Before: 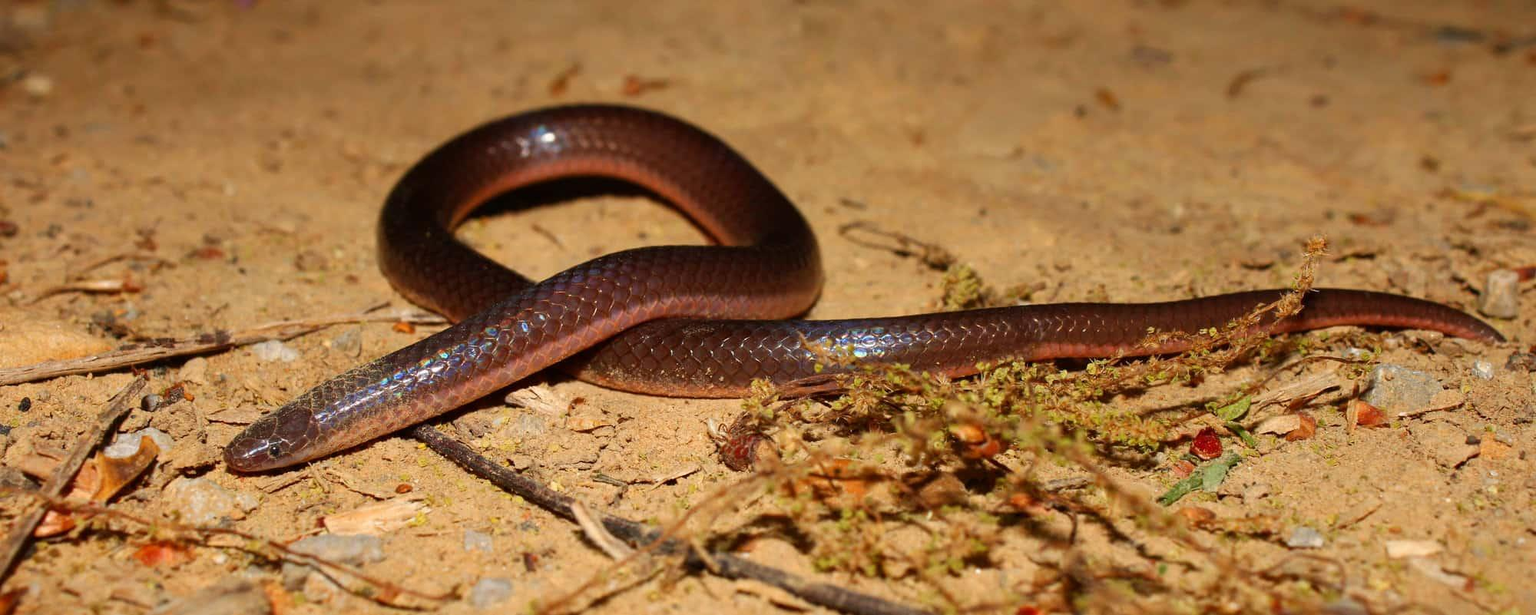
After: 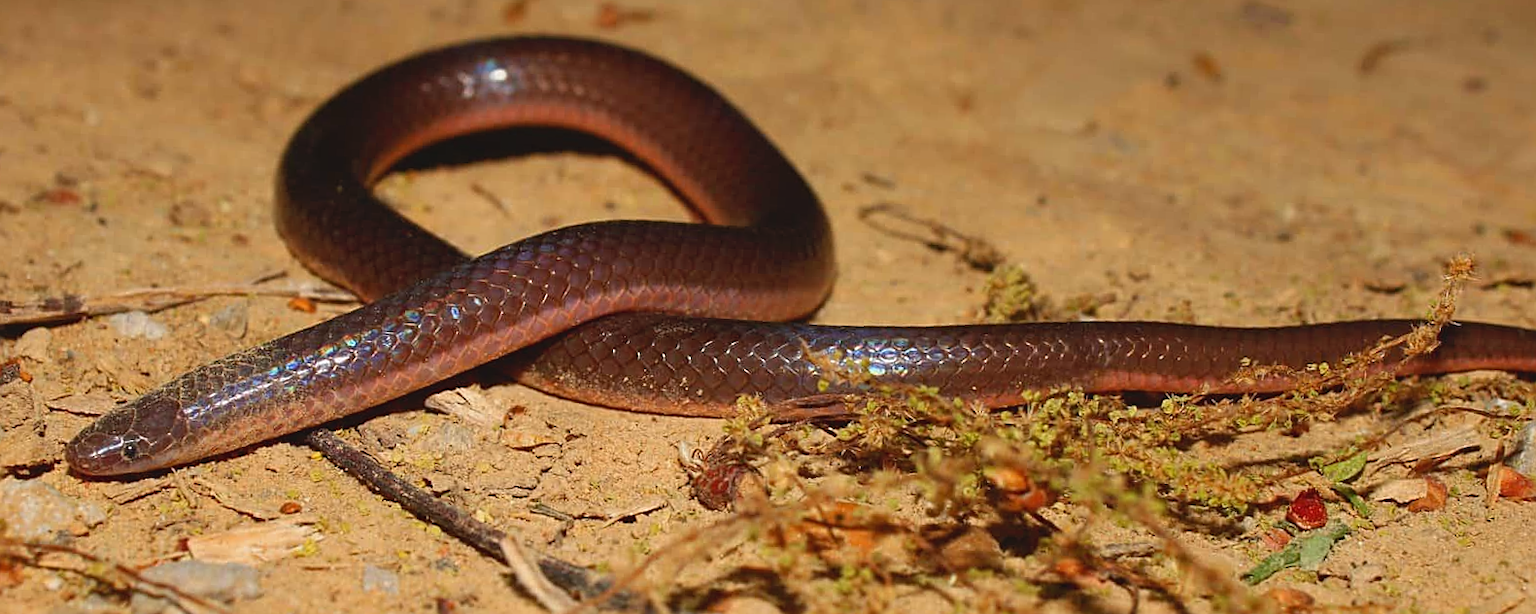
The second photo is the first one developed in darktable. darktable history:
crop and rotate: angle -3.27°, left 5.211%, top 5.211%, right 4.607%, bottom 4.607%
contrast brightness saturation: contrast -0.11
sharpen: on, module defaults
